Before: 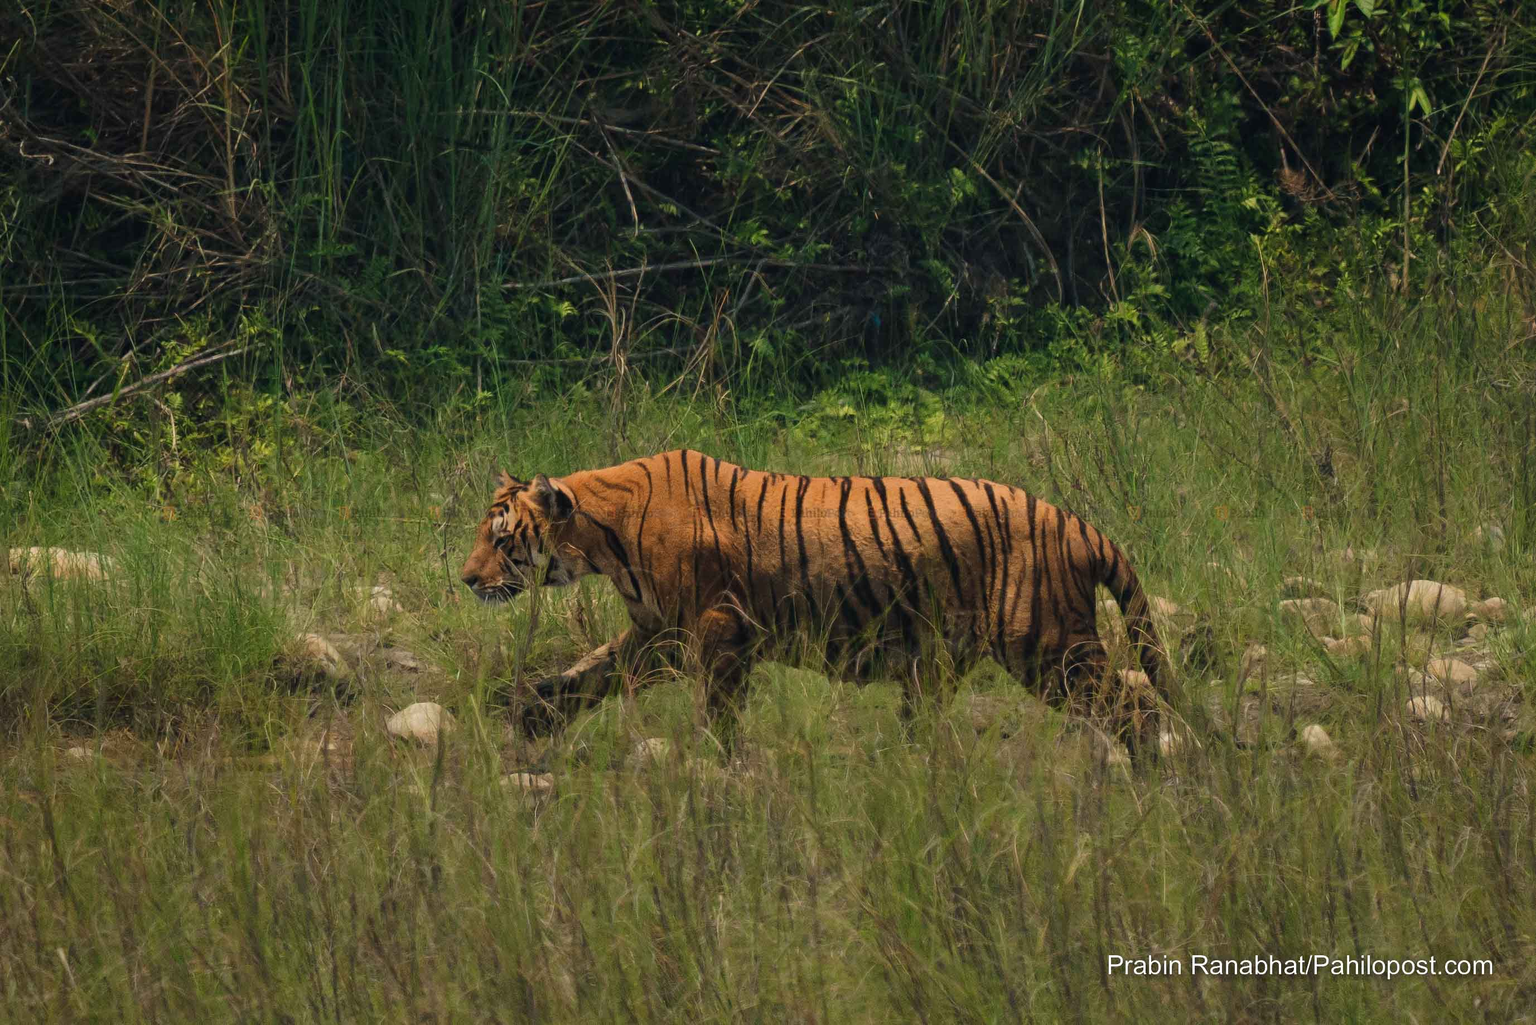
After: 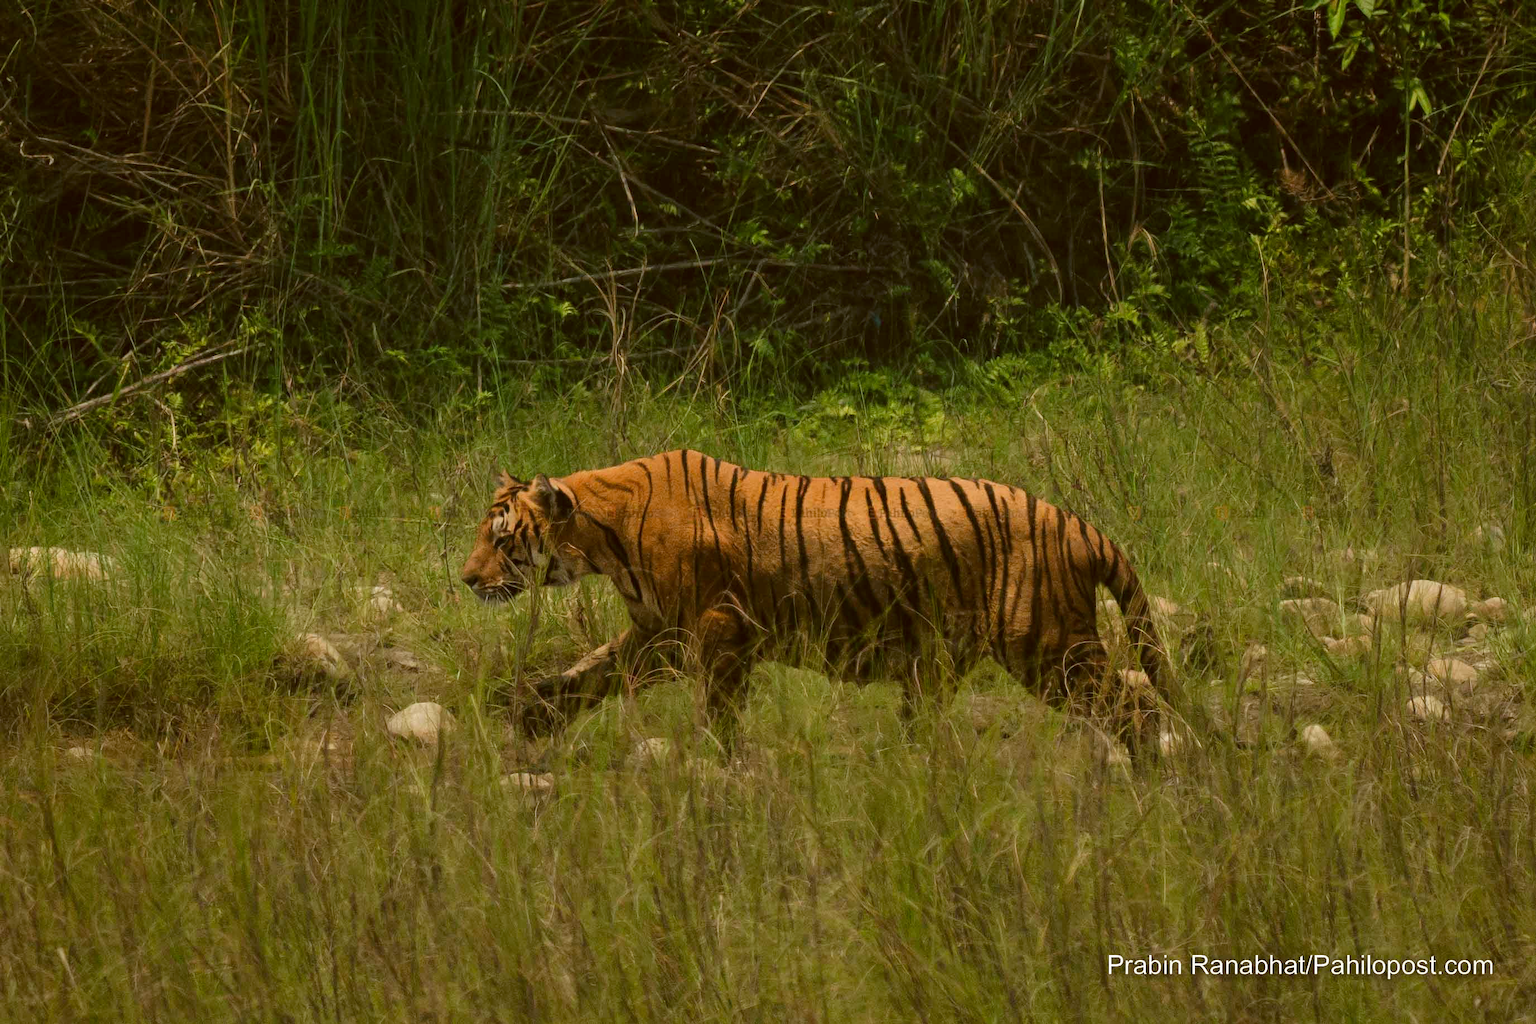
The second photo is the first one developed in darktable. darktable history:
color contrast: green-magenta contrast 0.96
color correction: highlights a* -0.482, highlights b* 0.161, shadows a* 4.66, shadows b* 20.72
